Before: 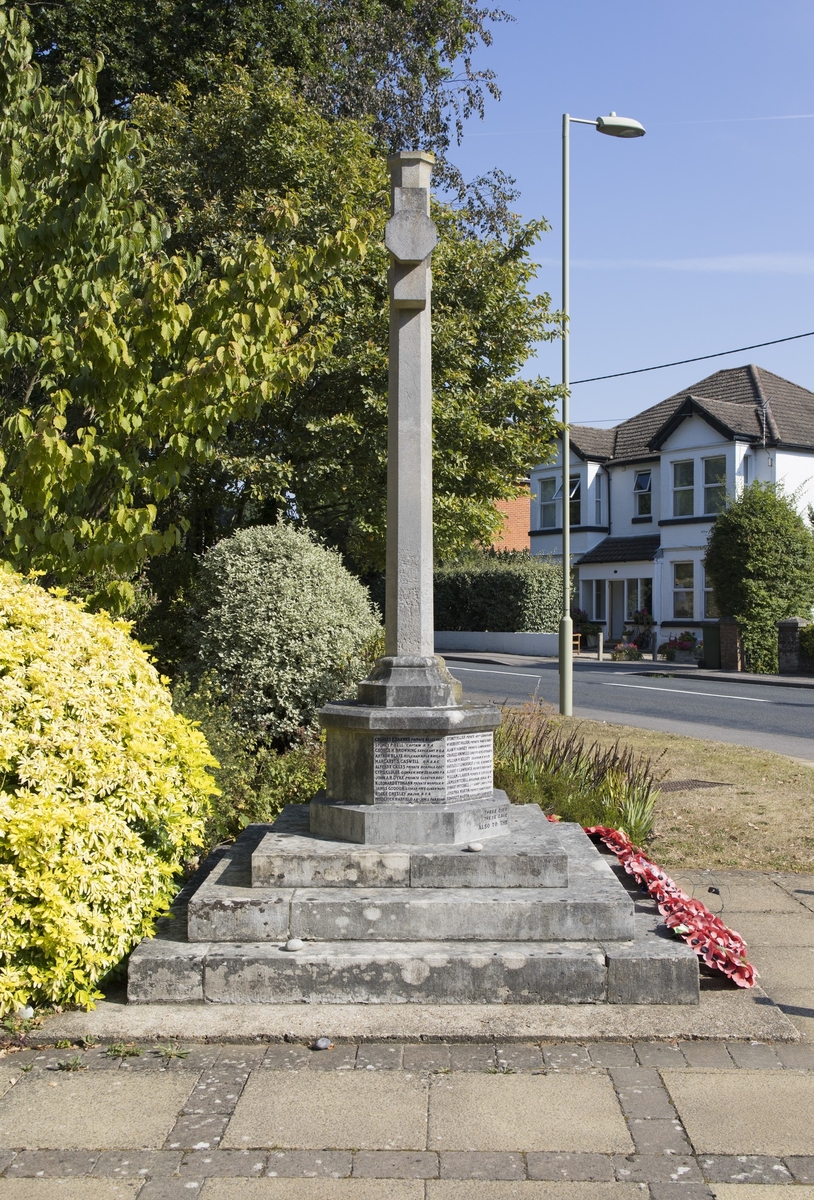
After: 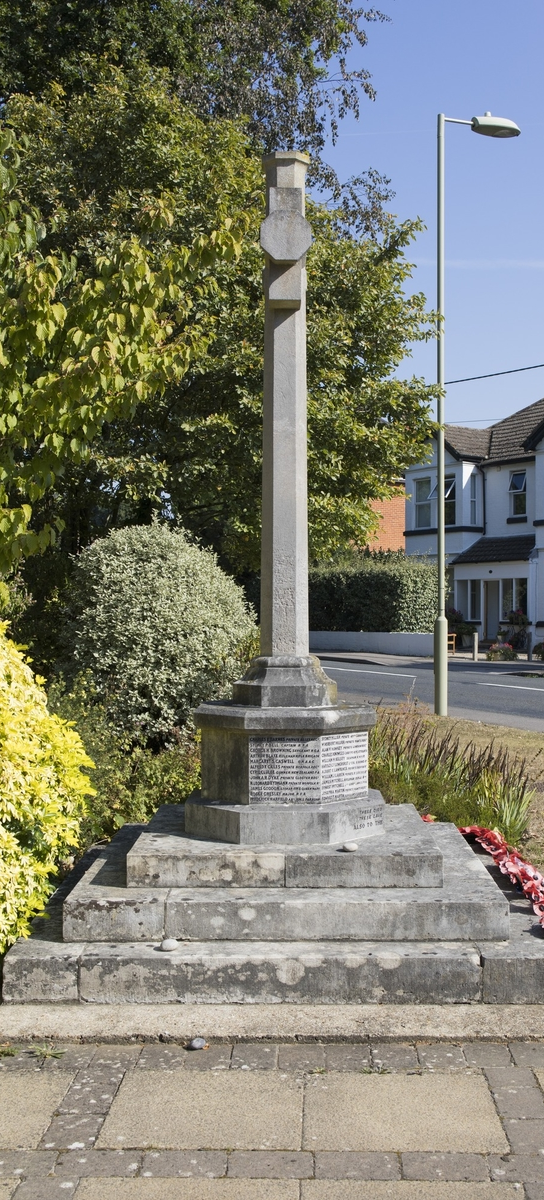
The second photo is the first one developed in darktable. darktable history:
crop: left 15.373%, right 17.784%
